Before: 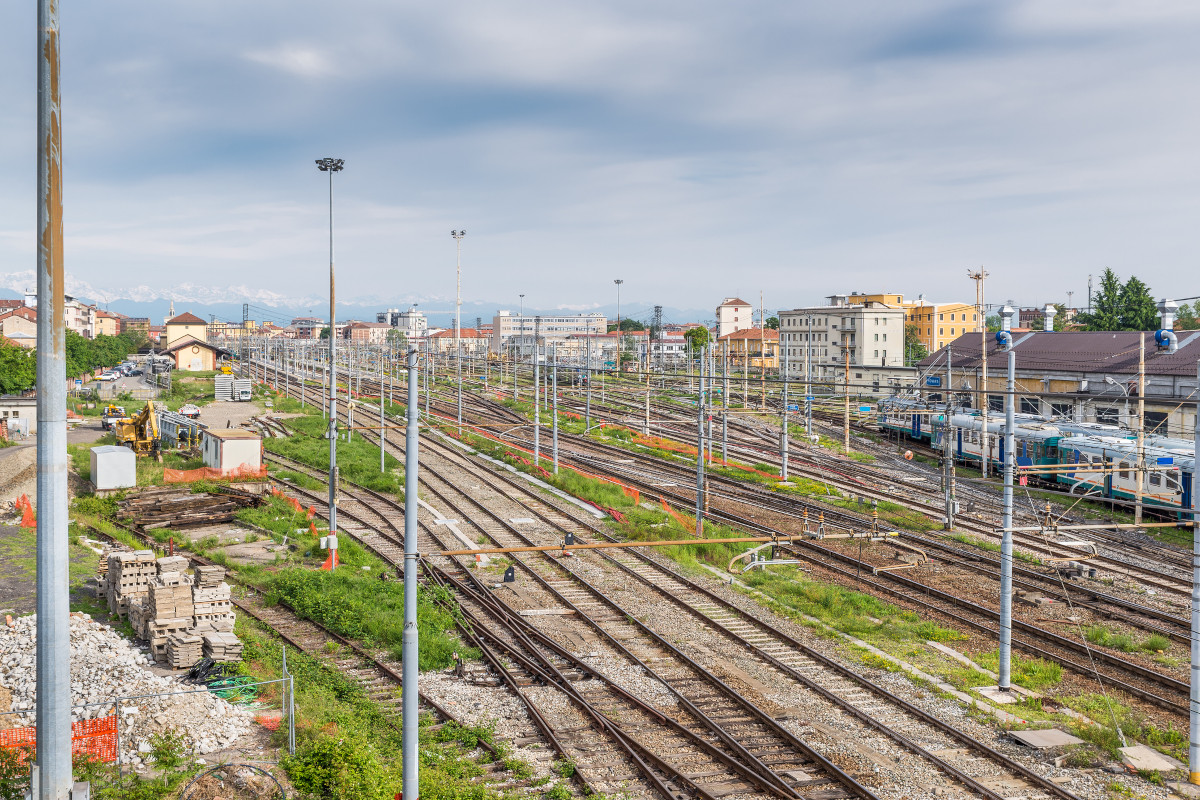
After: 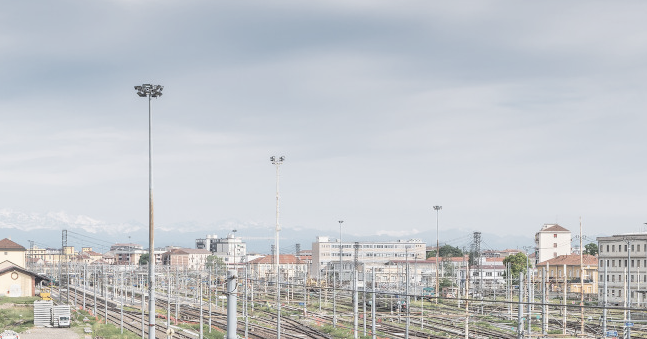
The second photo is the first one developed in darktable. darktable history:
crop: left 15.13%, top 9.283%, right 30.922%, bottom 48.274%
contrast brightness saturation: brightness 0.183, saturation -0.506
